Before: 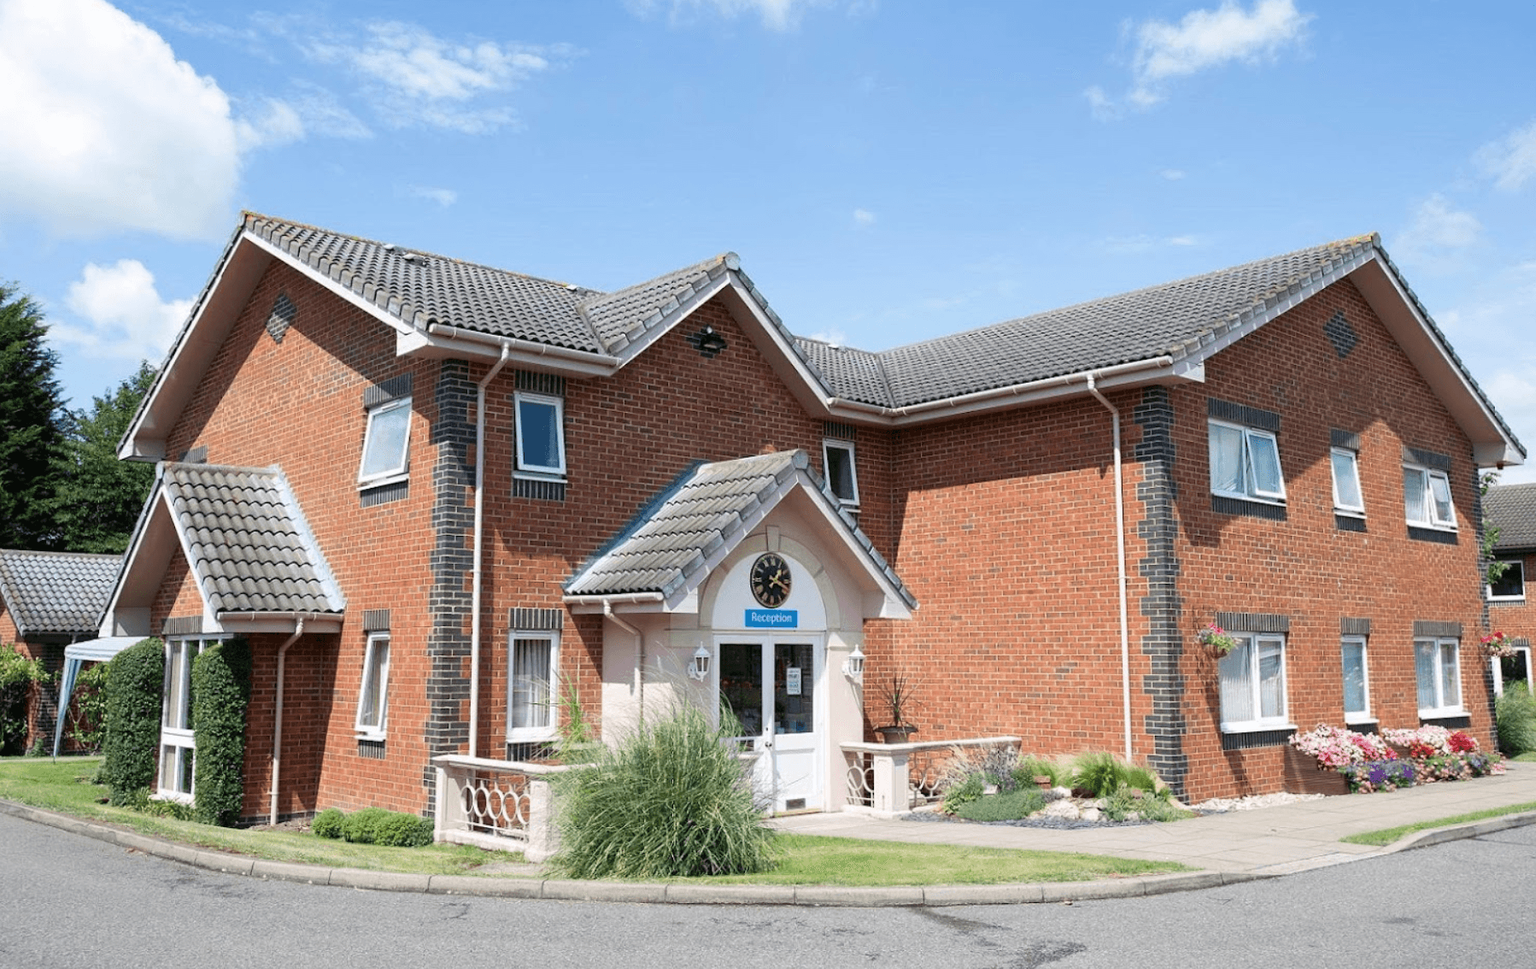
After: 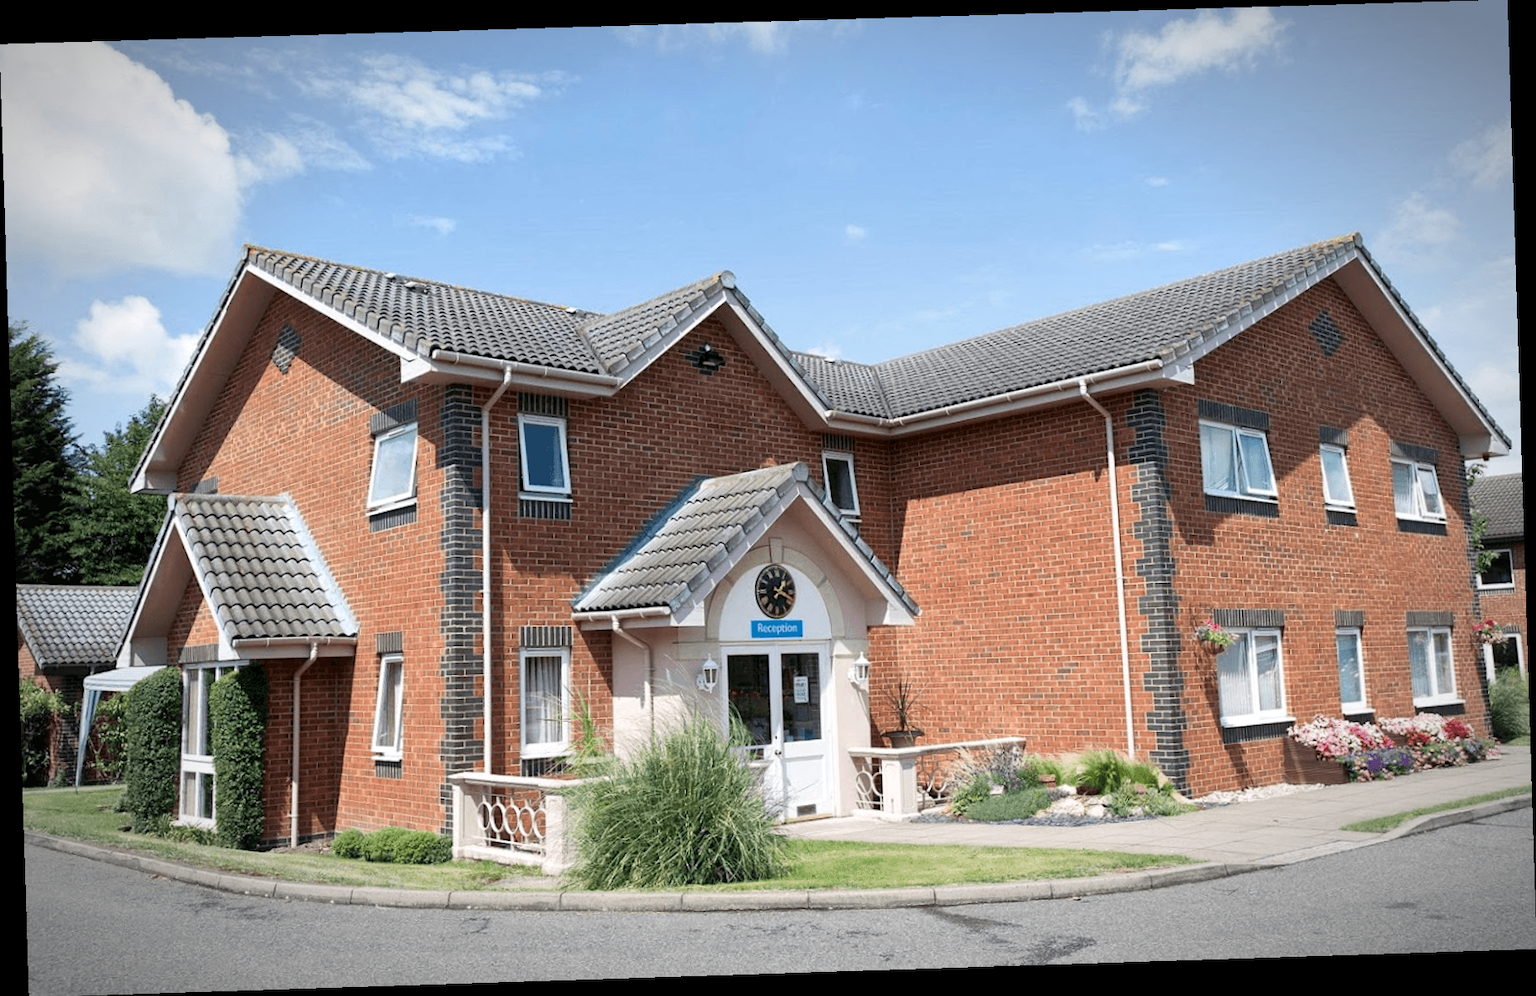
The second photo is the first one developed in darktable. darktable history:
local contrast: mode bilateral grid, contrast 20, coarseness 50, detail 120%, midtone range 0.2
vignetting: automatic ratio true
rotate and perspective: rotation -1.77°, lens shift (horizontal) 0.004, automatic cropping off
